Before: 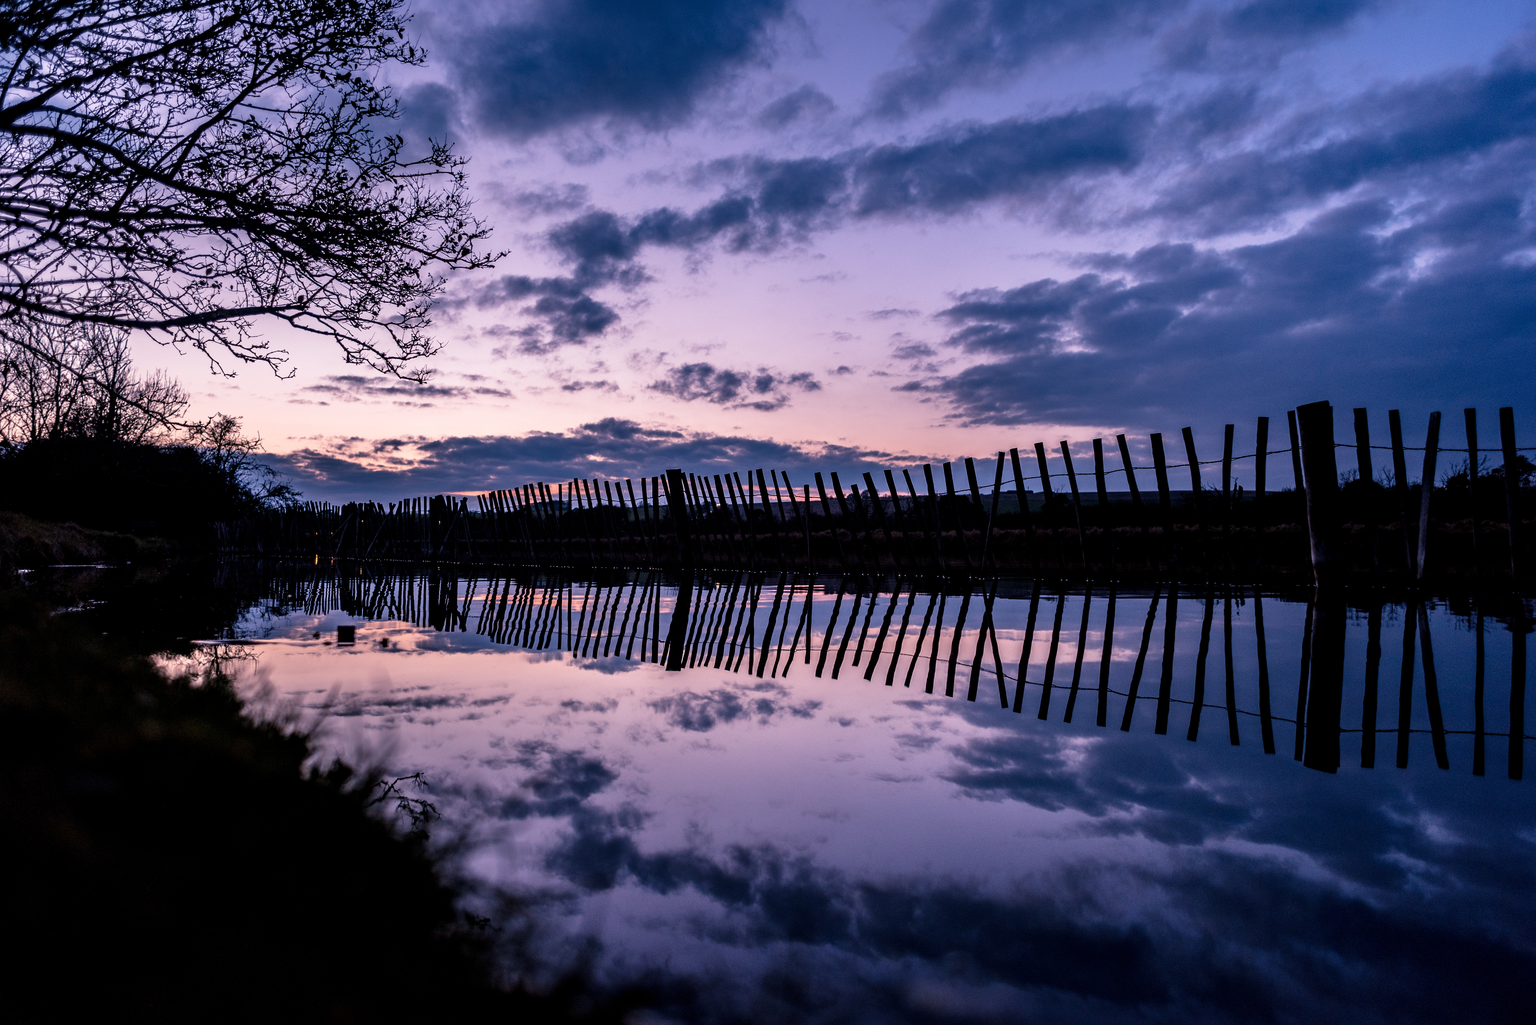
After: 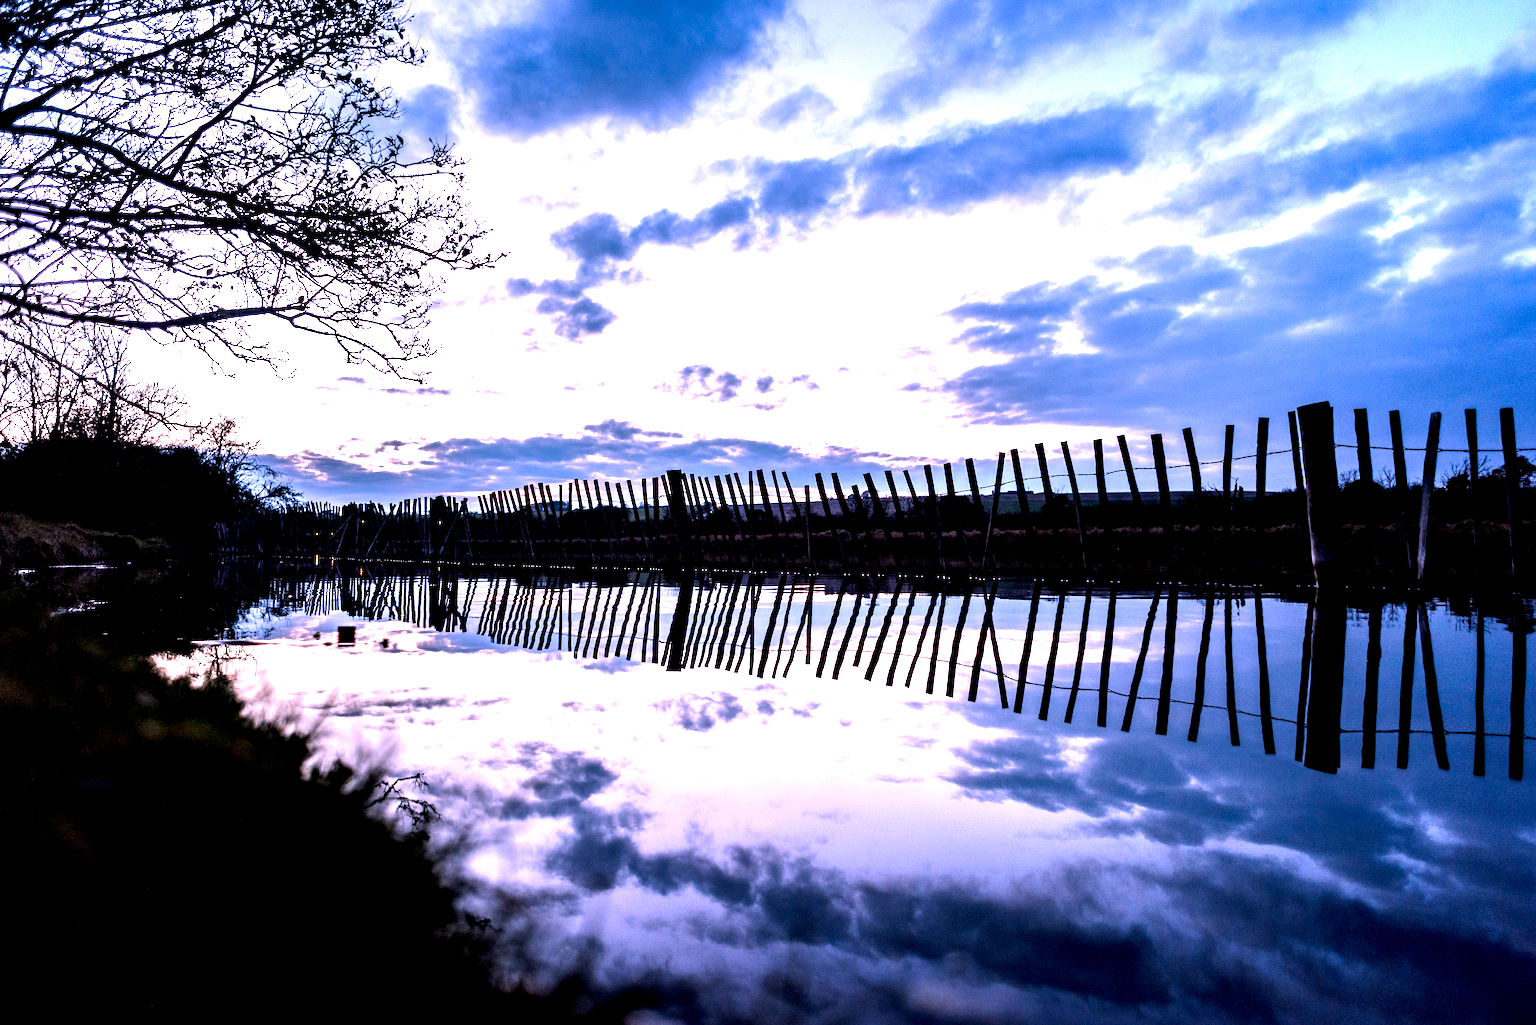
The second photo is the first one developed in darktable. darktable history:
exposure: black level correction 0.001, exposure 1.862 EV, compensate highlight preservation false
tone equalizer: -8 EV -0.381 EV, -7 EV -0.397 EV, -6 EV -0.33 EV, -5 EV -0.201 EV, -3 EV 0.249 EV, -2 EV 0.308 EV, -1 EV 0.396 EV, +0 EV 0.389 EV
